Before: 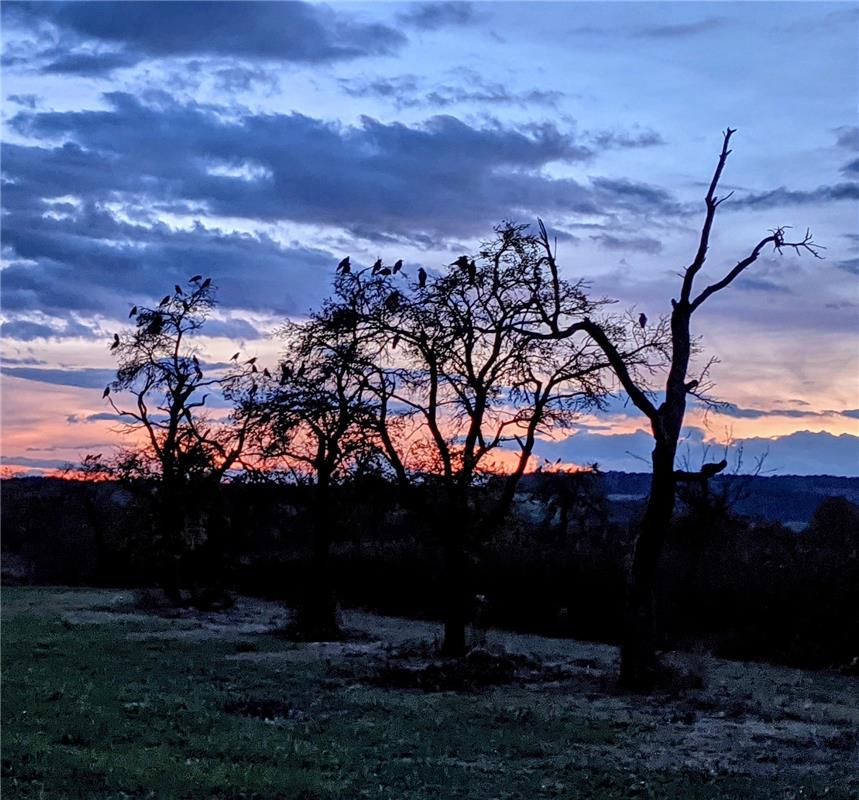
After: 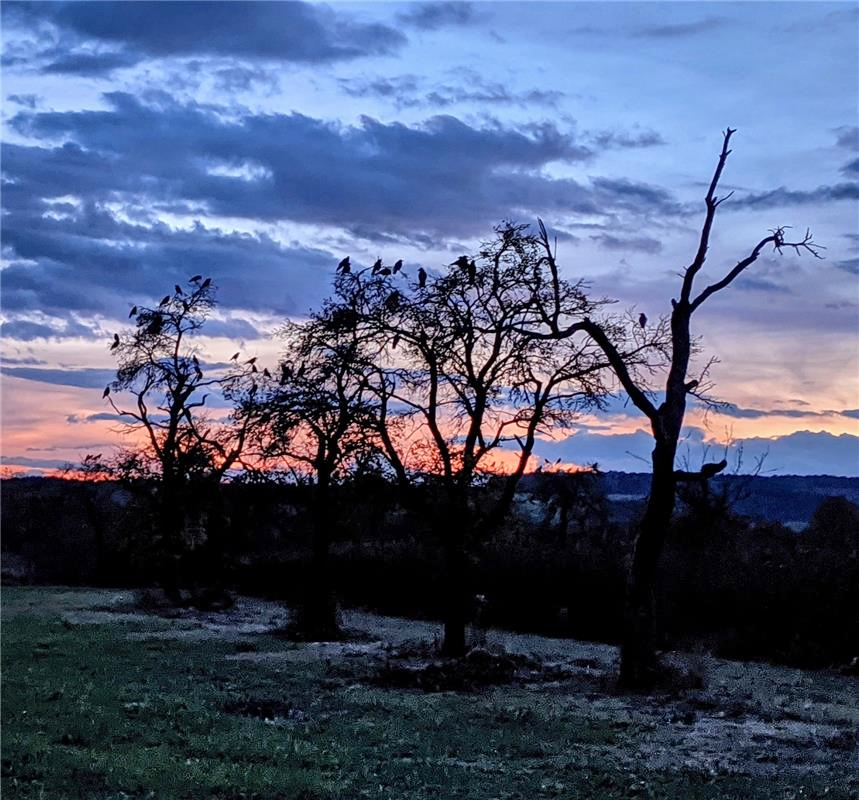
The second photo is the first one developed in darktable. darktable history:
shadows and highlights: shadows 36.52, highlights -26.84, soften with gaussian
